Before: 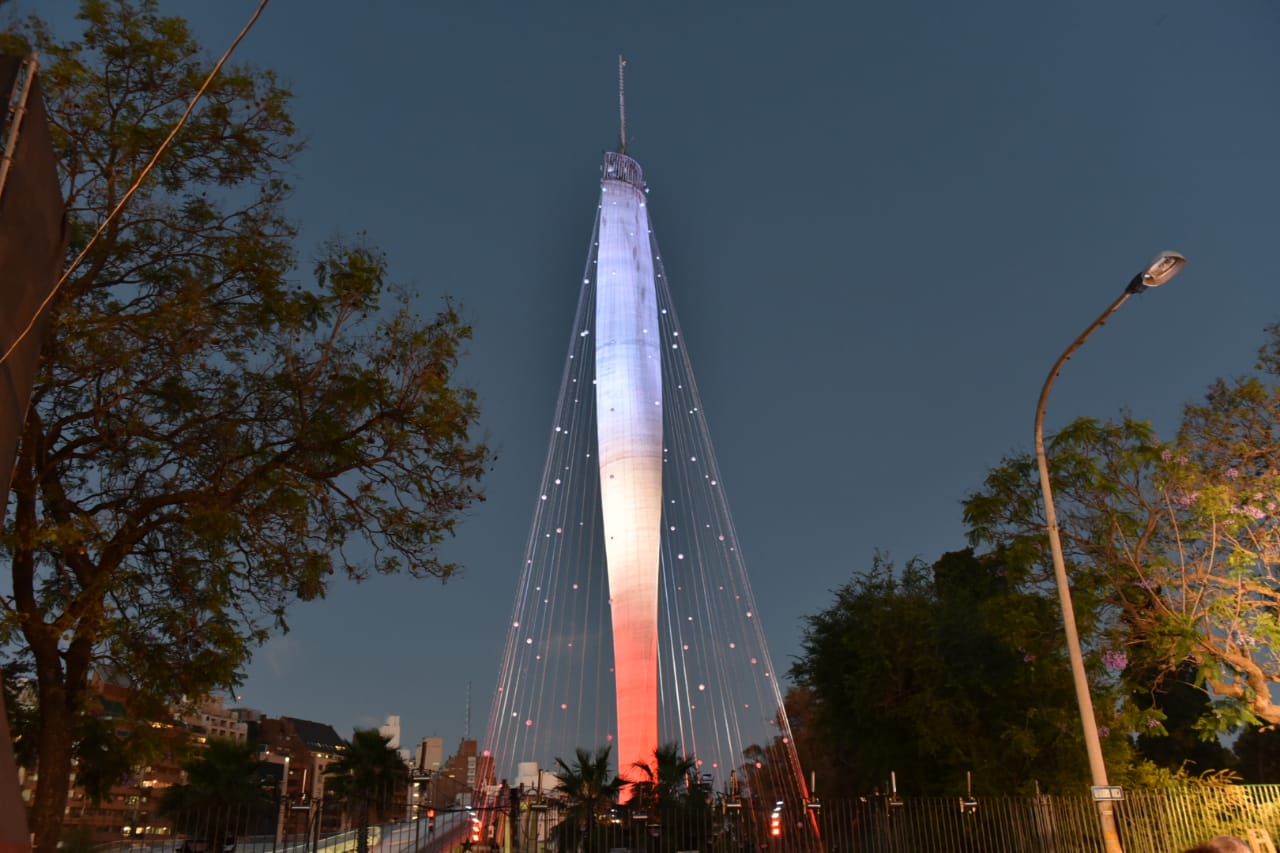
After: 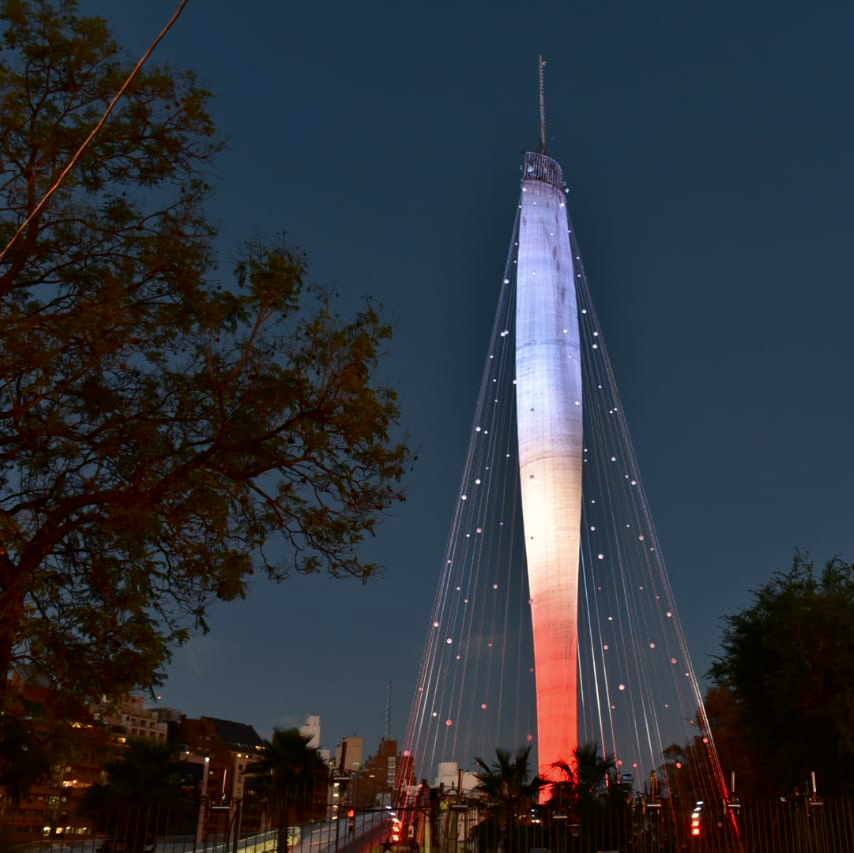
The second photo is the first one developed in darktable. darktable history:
contrast brightness saturation: contrast 0.067, brightness -0.145, saturation 0.111
crop and rotate: left 6.301%, right 26.907%
